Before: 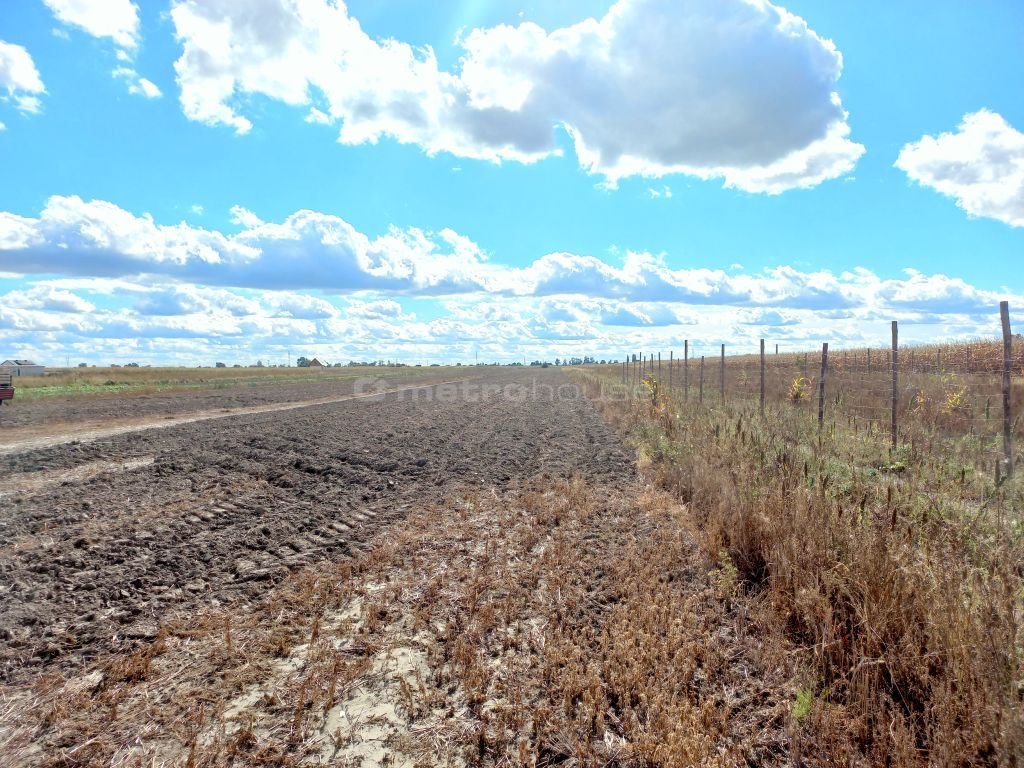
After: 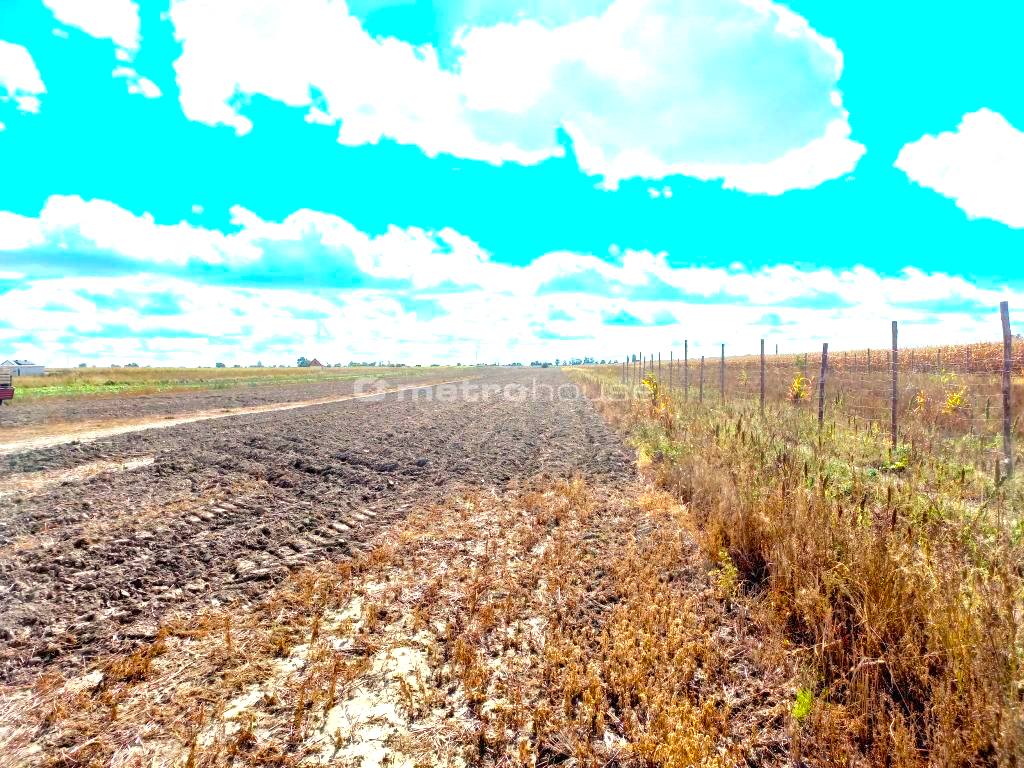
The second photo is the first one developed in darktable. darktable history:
color balance rgb: linear chroma grading › global chroma 15.362%, perceptual saturation grading › global saturation 31.006%, perceptual brilliance grading › global brilliance 30.726%, global vibrance 20%
